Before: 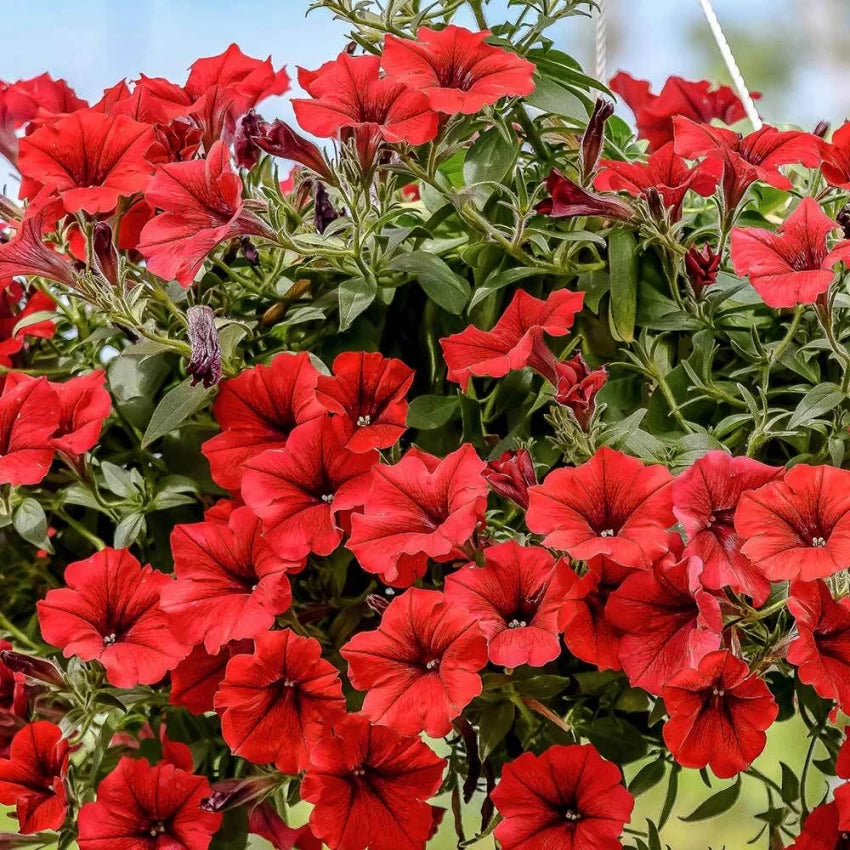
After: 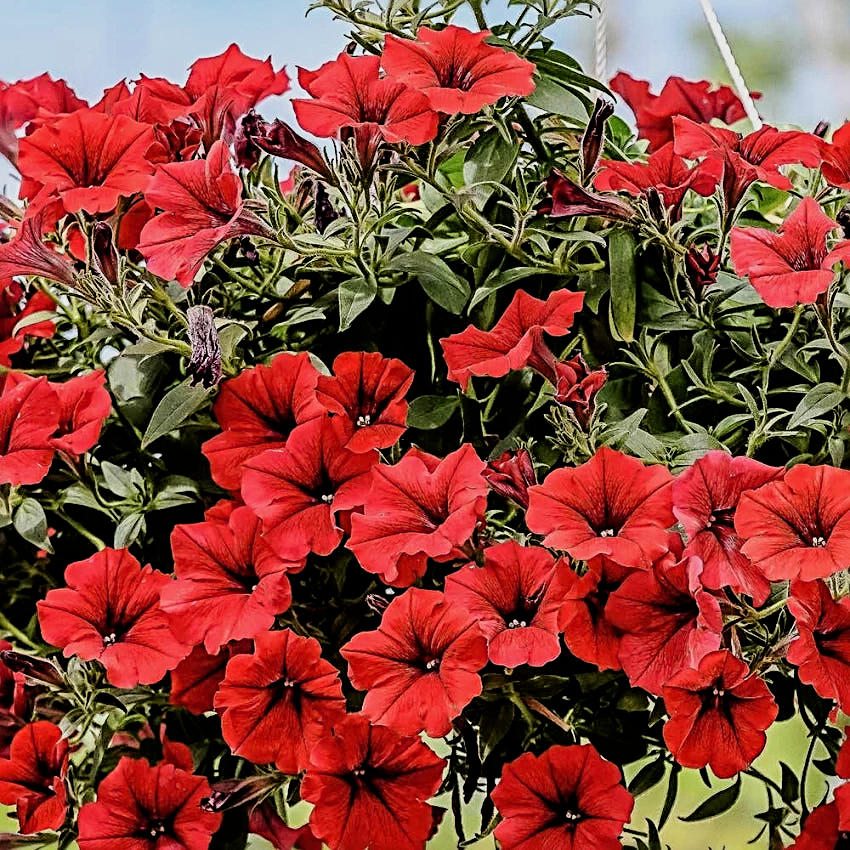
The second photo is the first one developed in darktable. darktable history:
sharpen: radius 3.025, amount 0.757
filmic rgb: black relative exposure -5 EV, hardness 2.88, contrast 1.3
